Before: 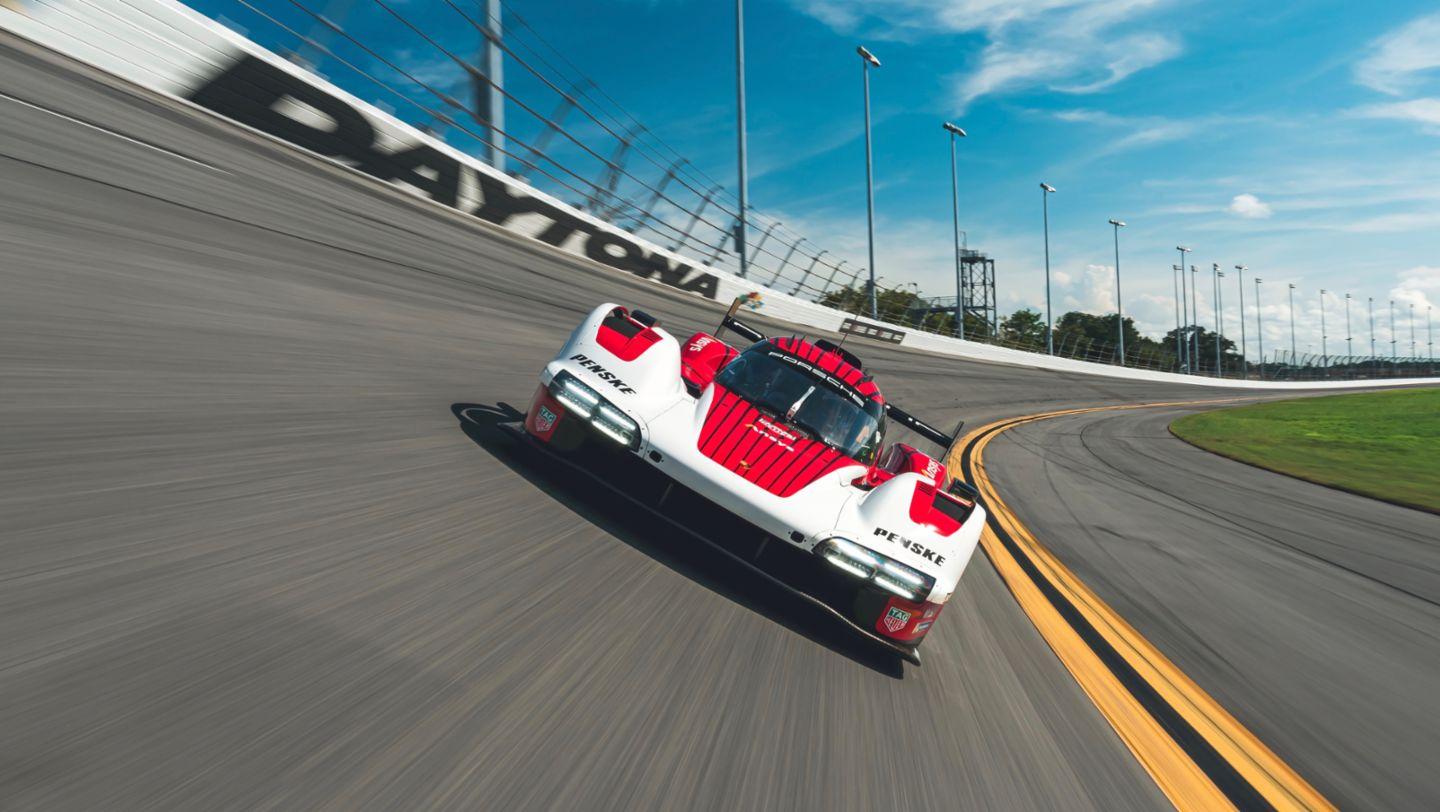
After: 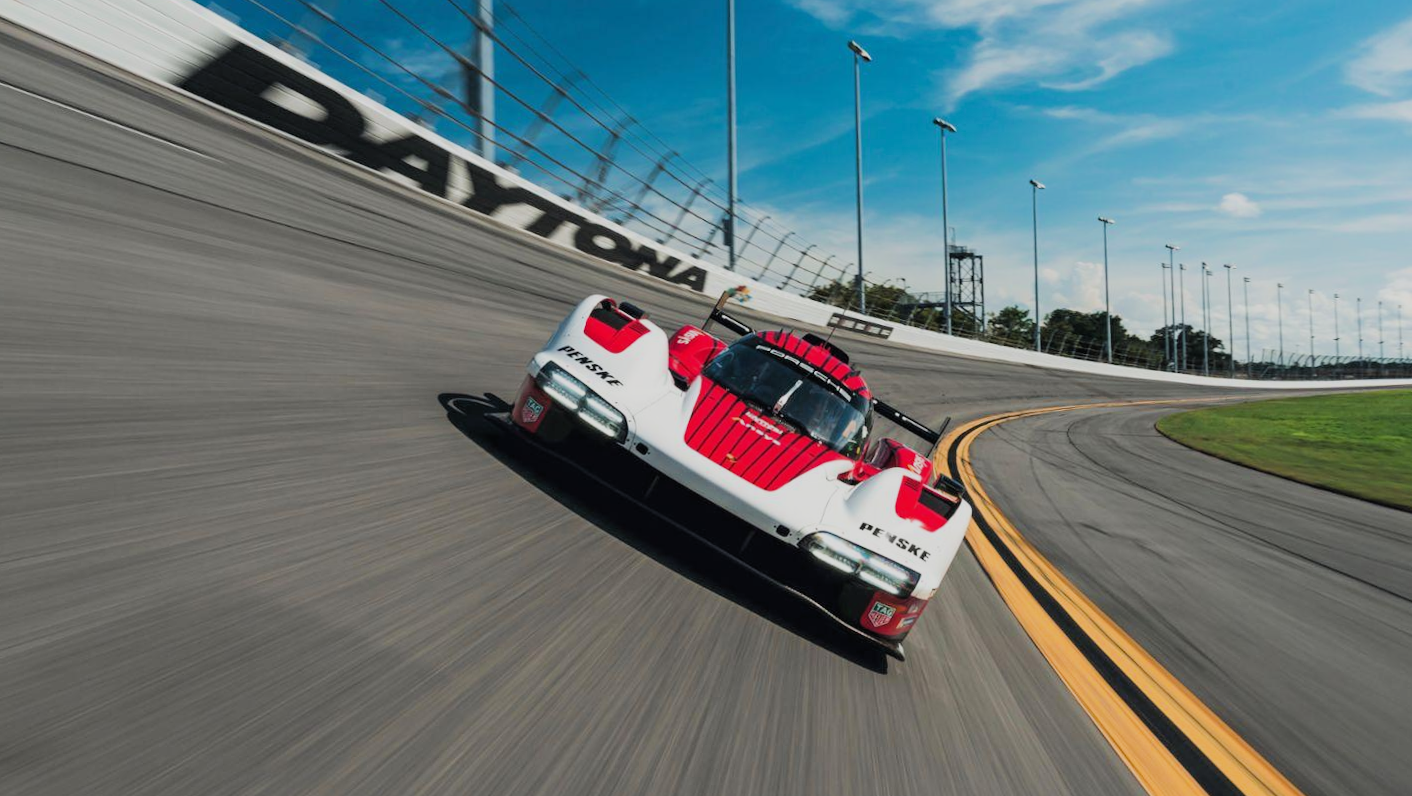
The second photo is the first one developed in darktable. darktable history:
crop and rotate: angle -0.641°
filmic rgb: middle gray luminance 29.05%, black relative exposure -10.32 EV, white relative exposure 5.47 EV, target black luminance 0%, hardness 3.93, latitude 1.98%, contrast 1.119, highlights saturation mix 5.65%, shadows ↔ highlights balance 14.49%
